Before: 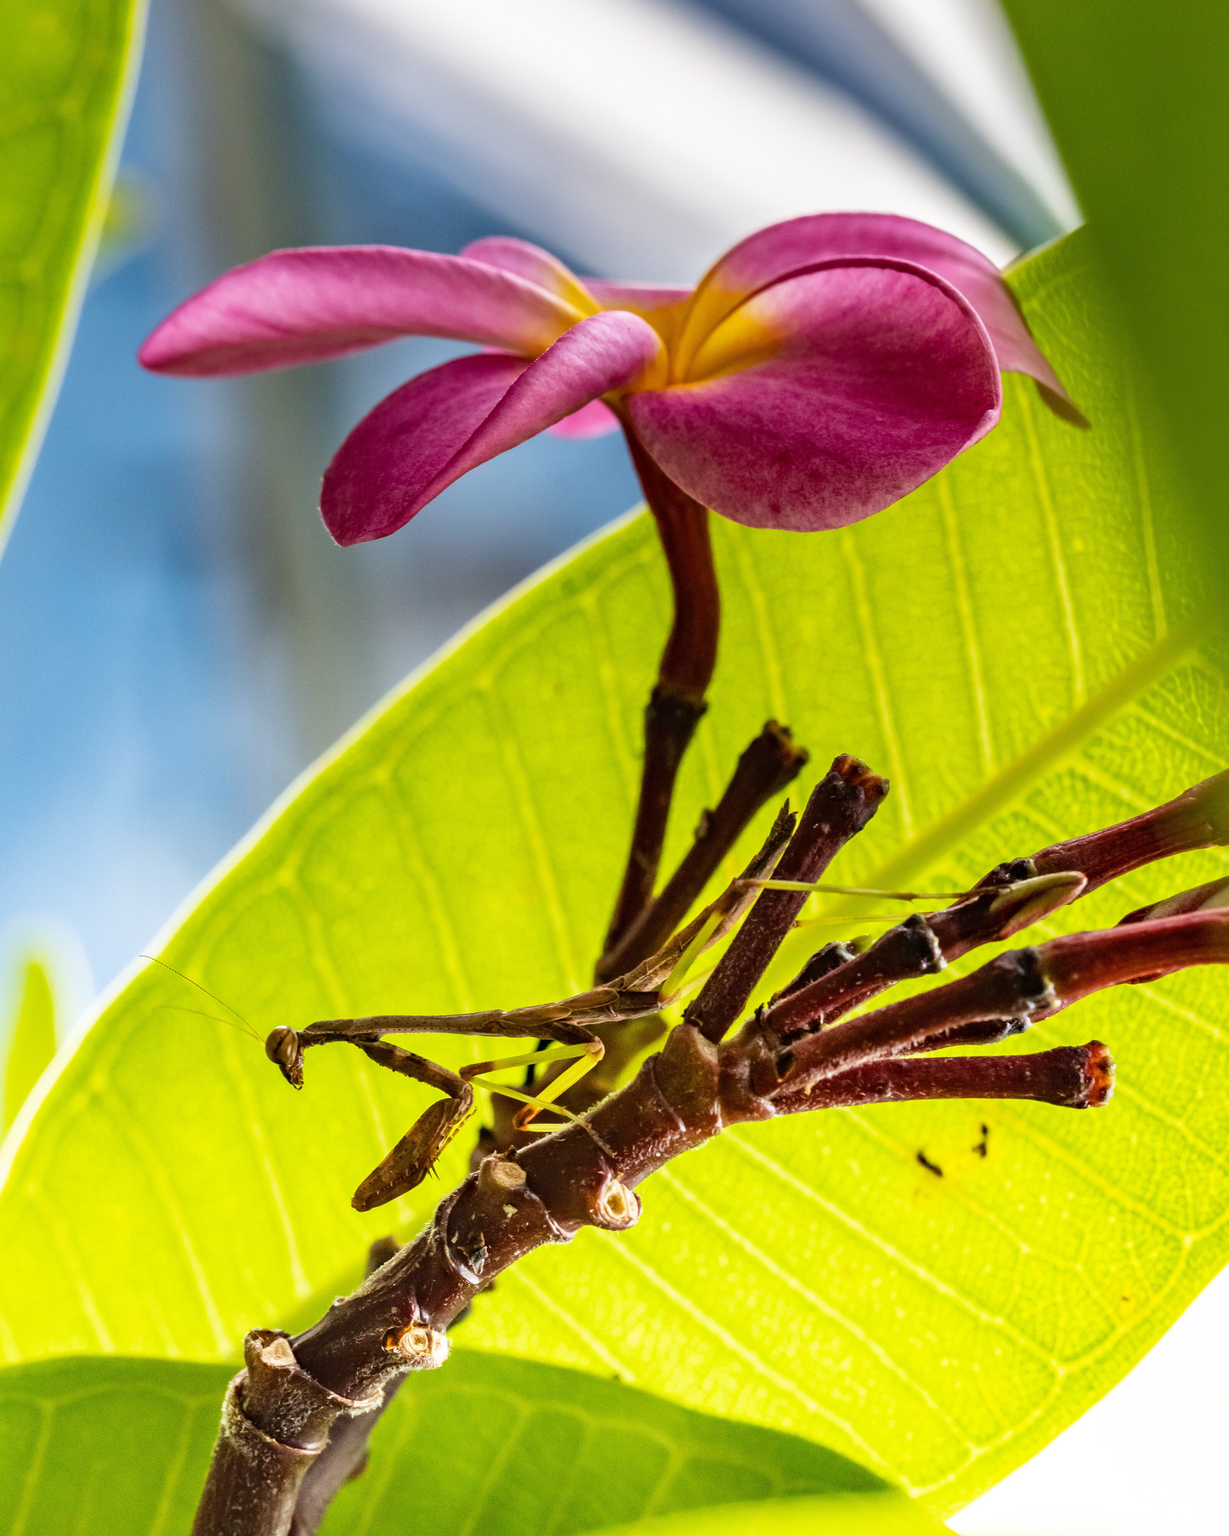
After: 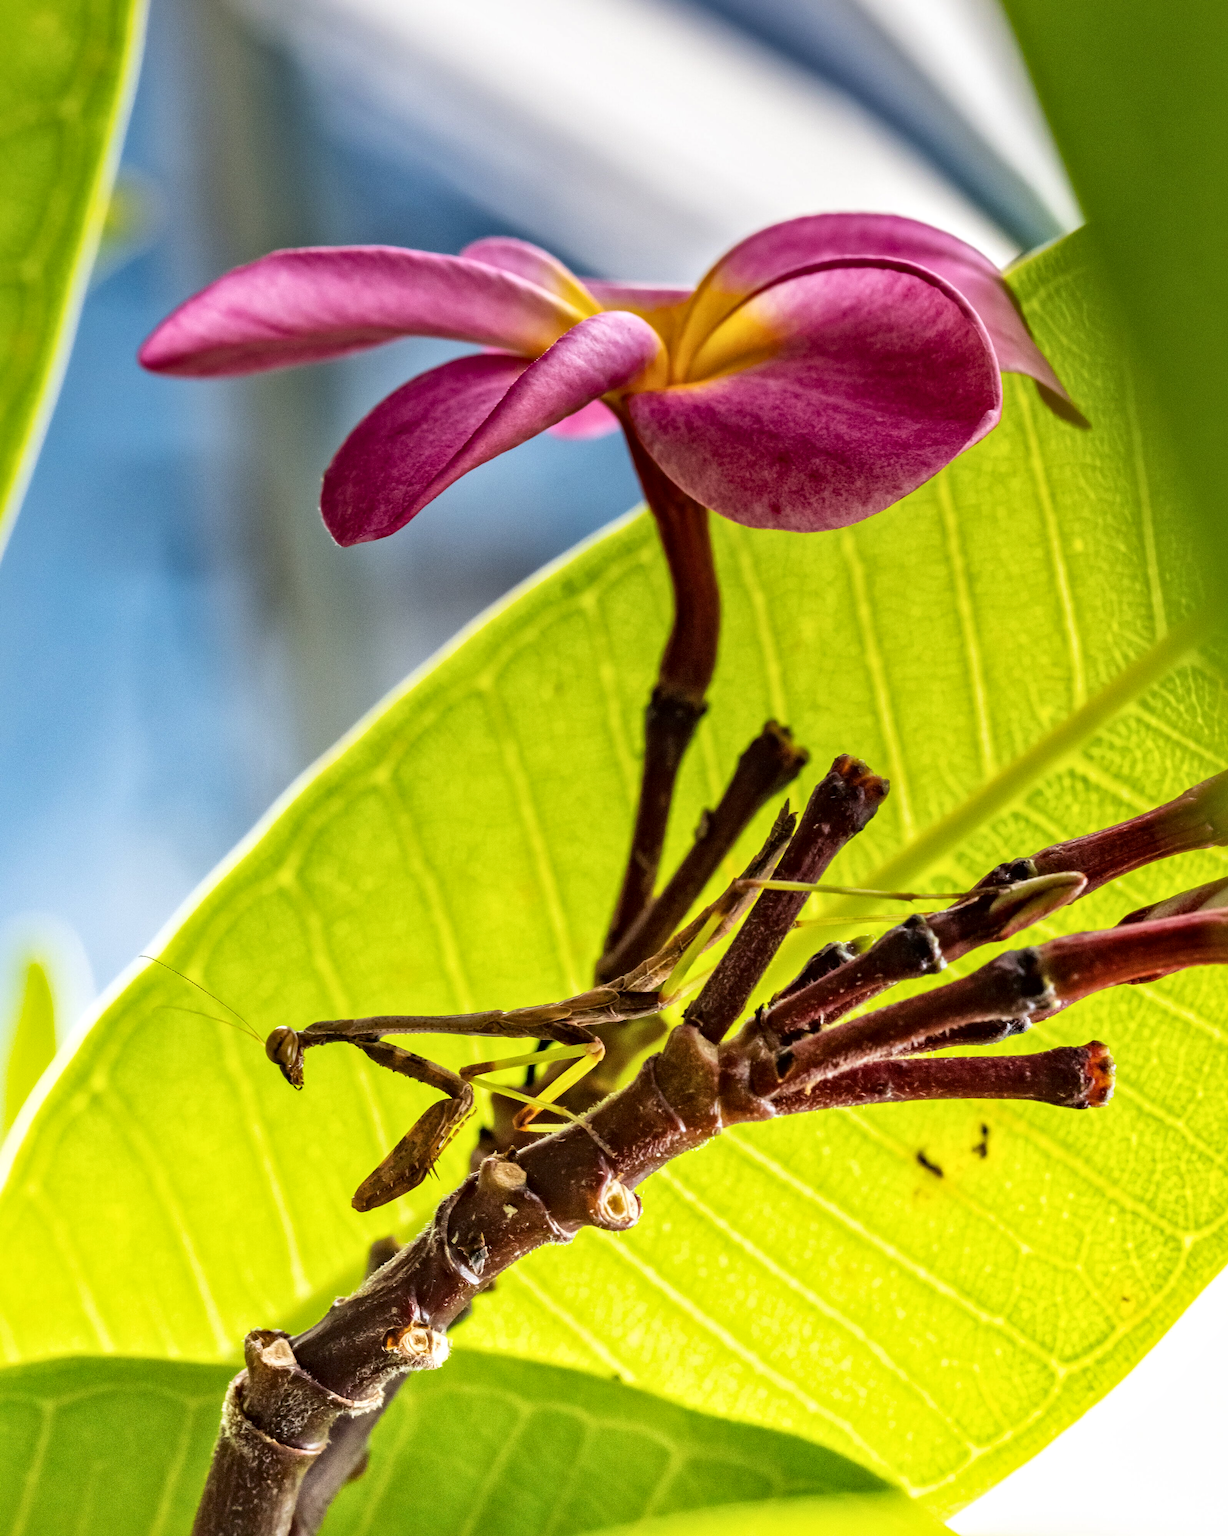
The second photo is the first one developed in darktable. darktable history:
local contrast: mode bilateral grid, contrast 20, coarseness 51, detail 147%, midtone range 0.2
